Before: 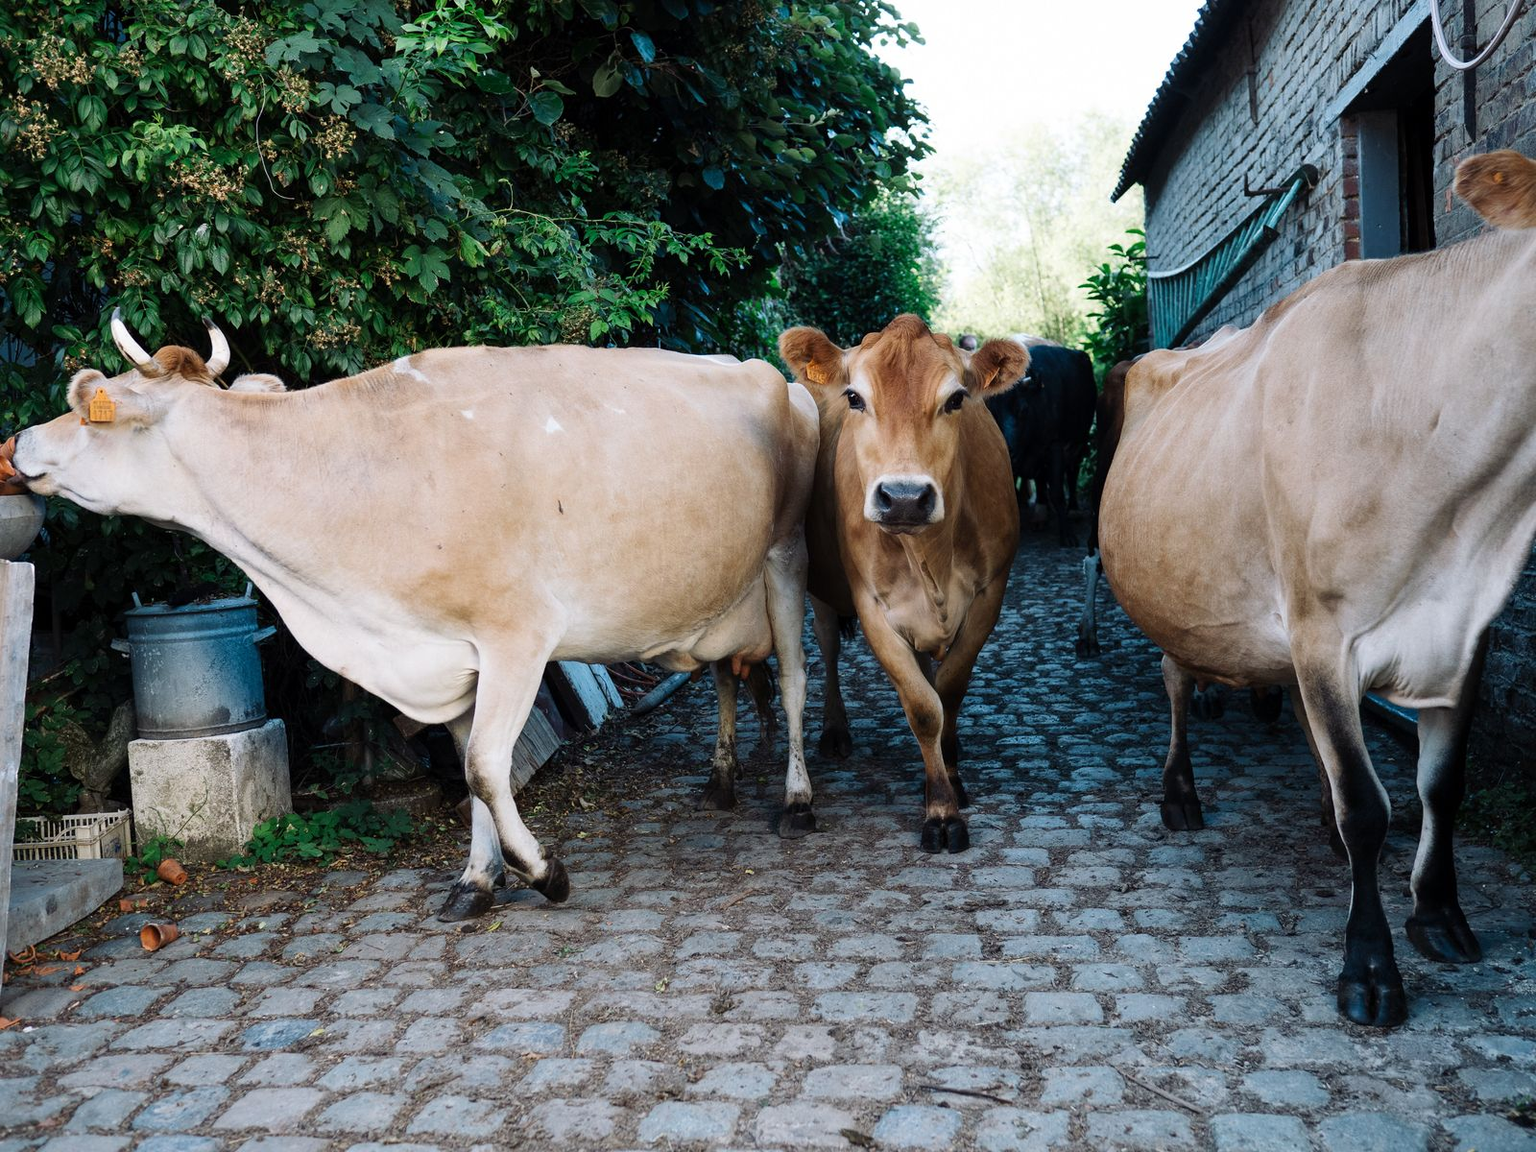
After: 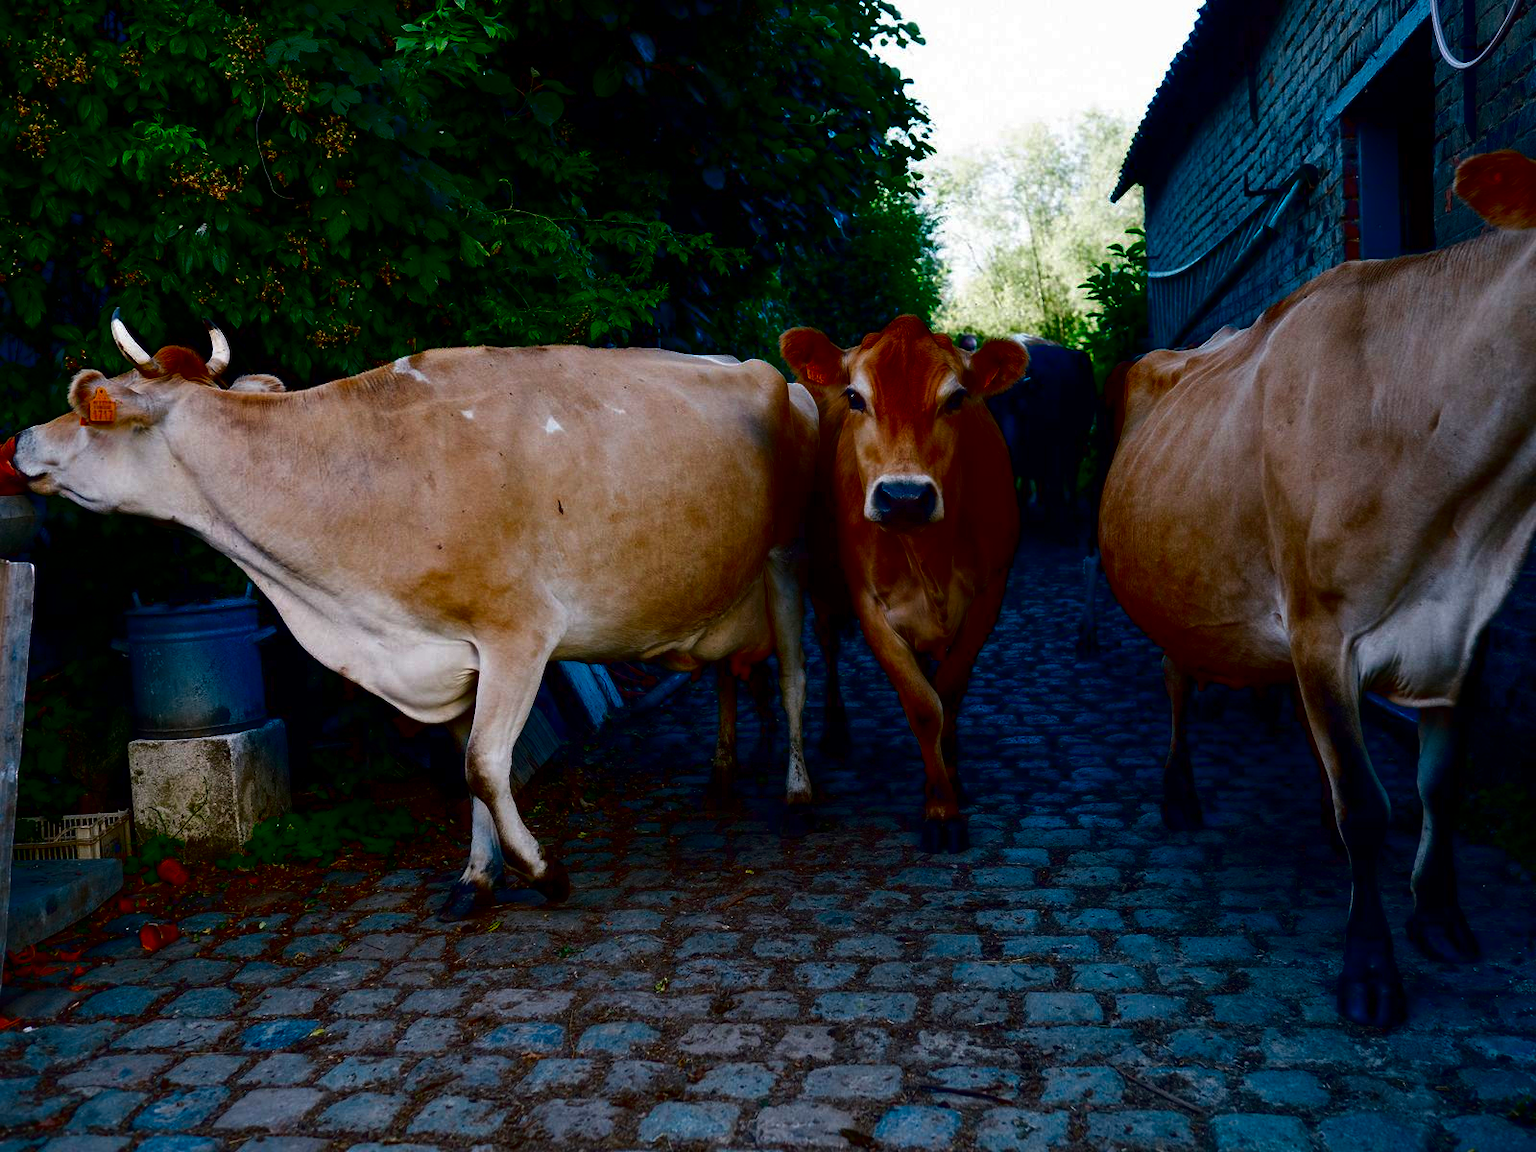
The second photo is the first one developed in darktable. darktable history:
contrast brightness saturation: brightness -0.99, saturation 0.991
